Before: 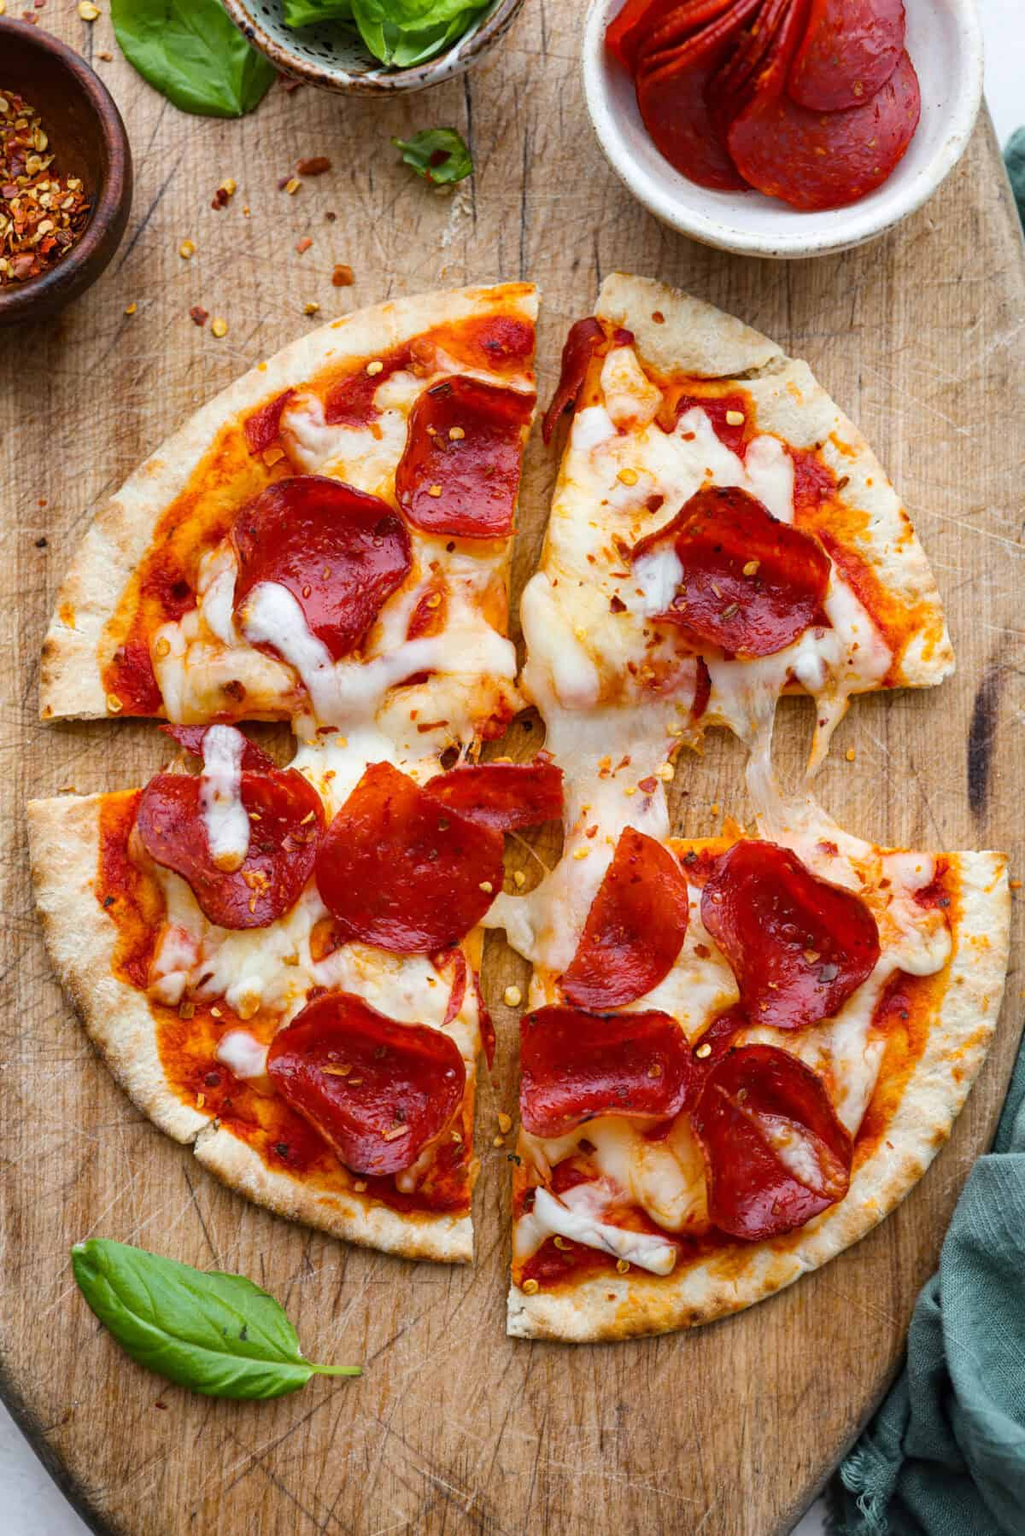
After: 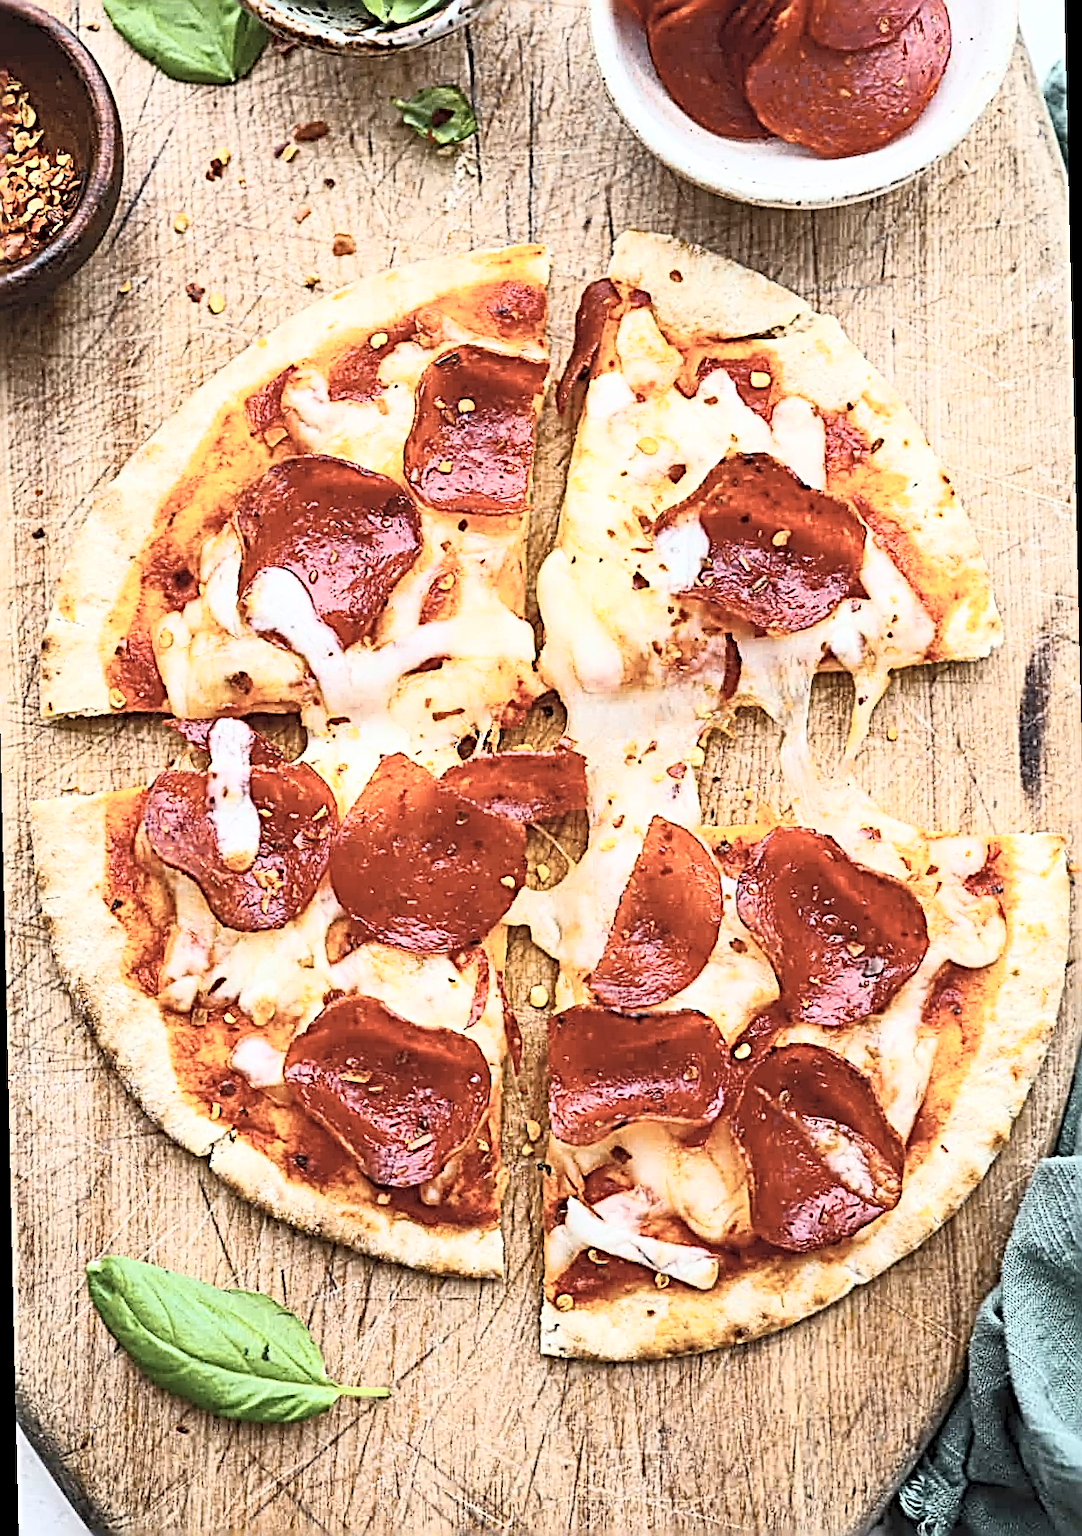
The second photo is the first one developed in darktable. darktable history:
rotate and perspective: rotation -1.32°, lens shift (horizontal) -0.031, crop left 0.015, crop right 0.985, crop top 0.047, crop bottom 0.982
tone equalizer: on, module defaults
contrast brightness saturation: contrast 0.43, brightness 0.56, saturation -0.19
sharpen: radius 3.158, amount 1.731
